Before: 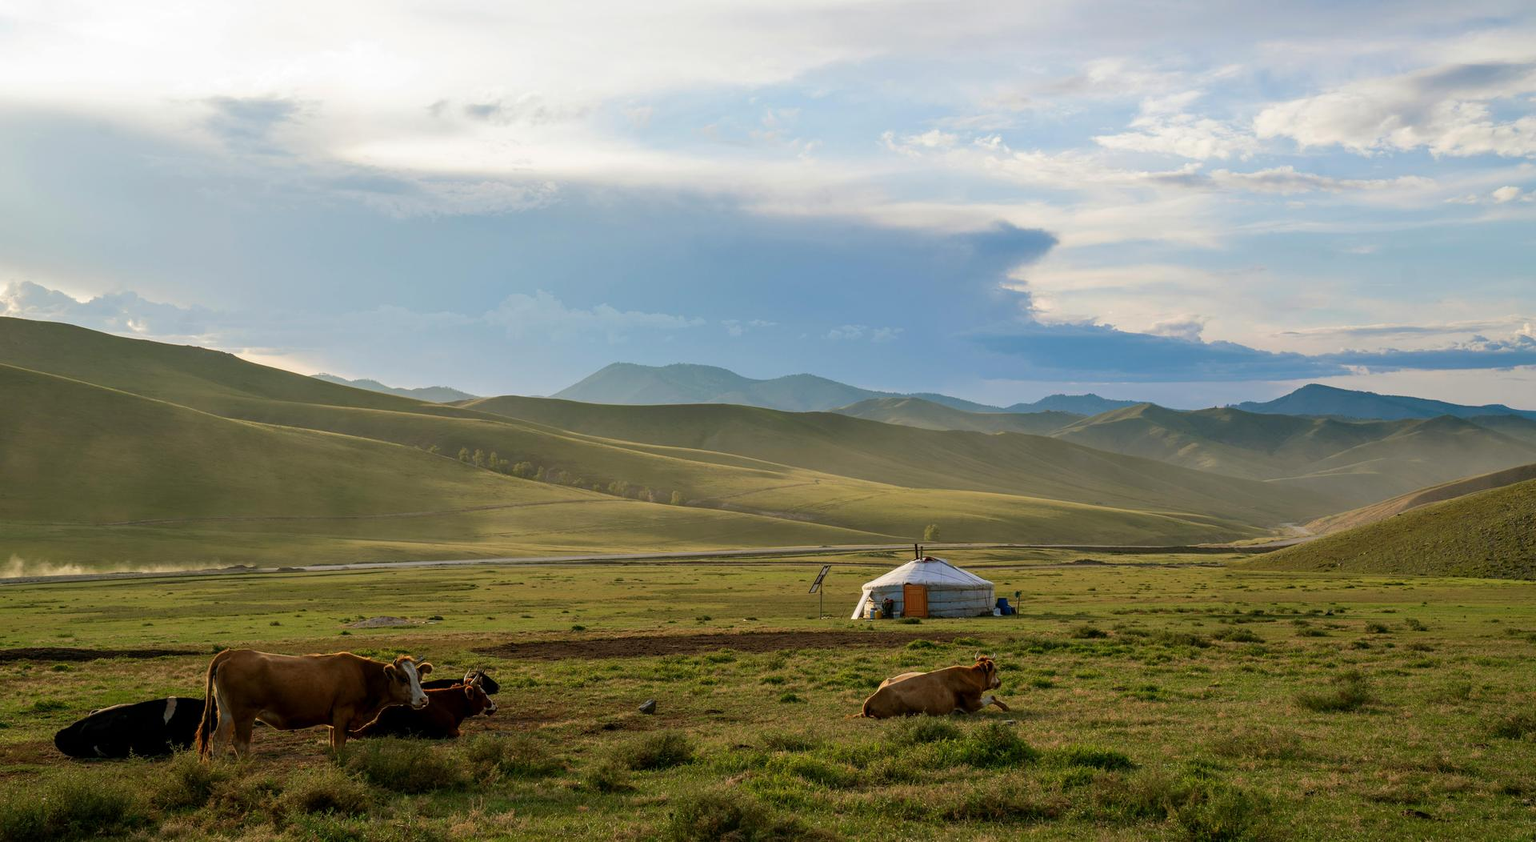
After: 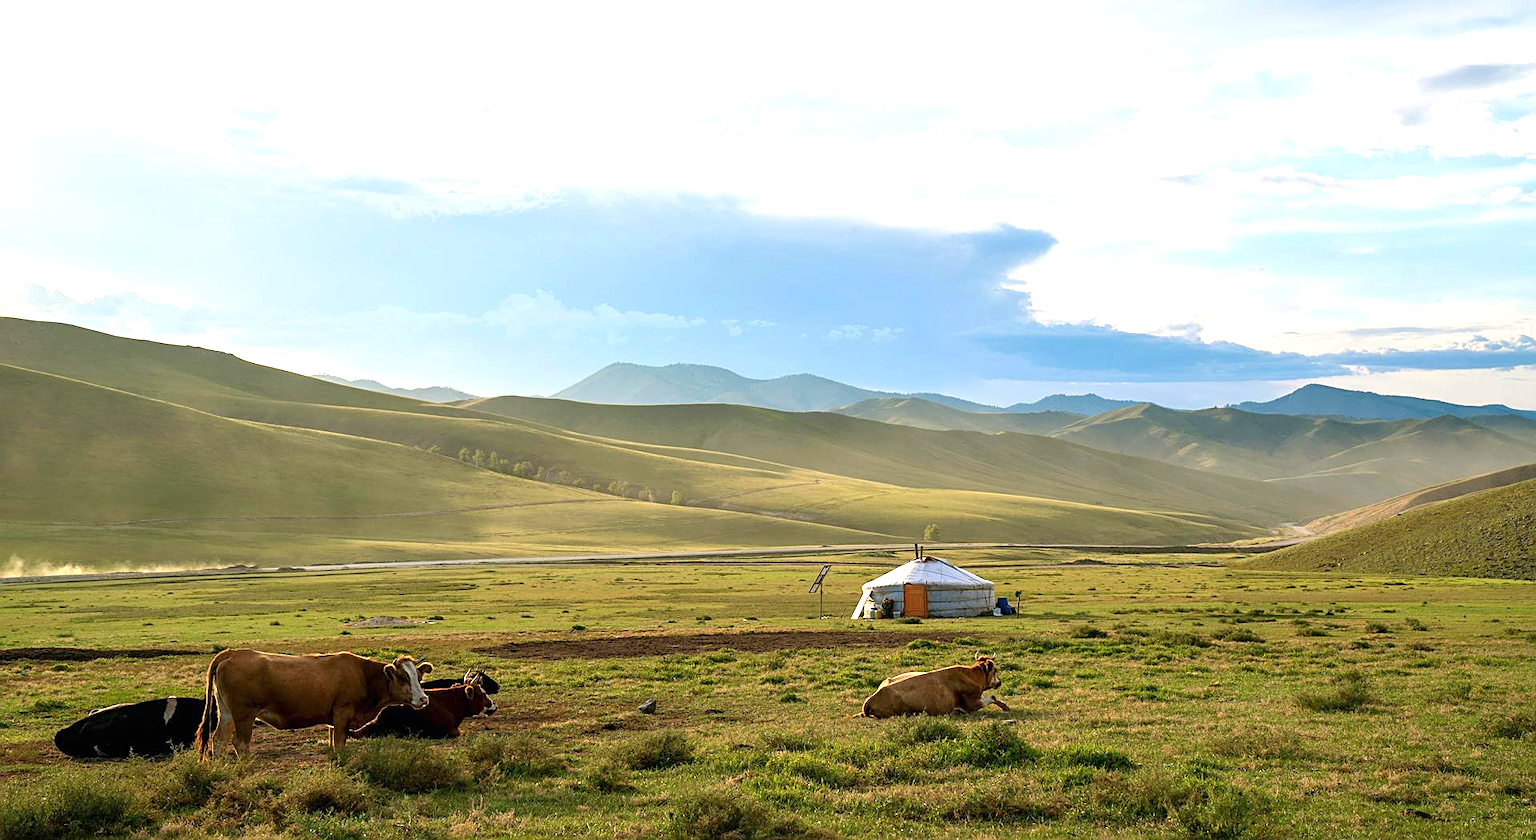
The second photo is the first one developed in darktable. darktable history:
exposure: black level correction 0, exposure 1 EV, compensate exposure bias true, compensate highlight preservation false
crop: top 0.05%, bottom 0.098%
rotate and perspective: crop left 0, crop top 0
sharpen: on, module defaults
